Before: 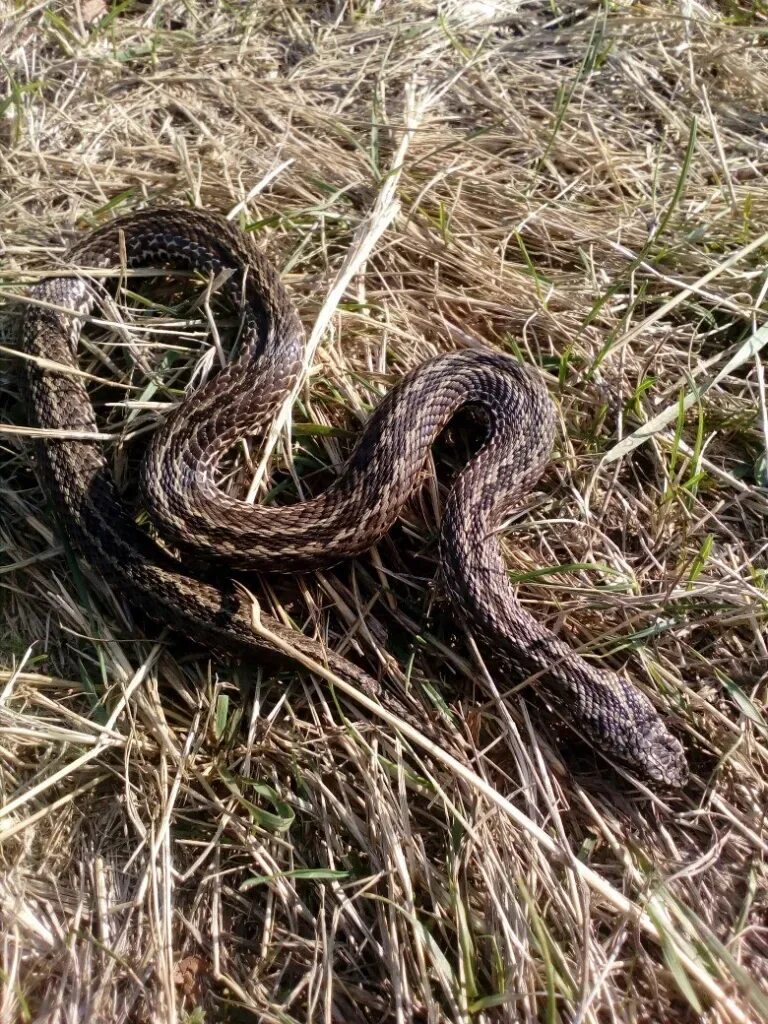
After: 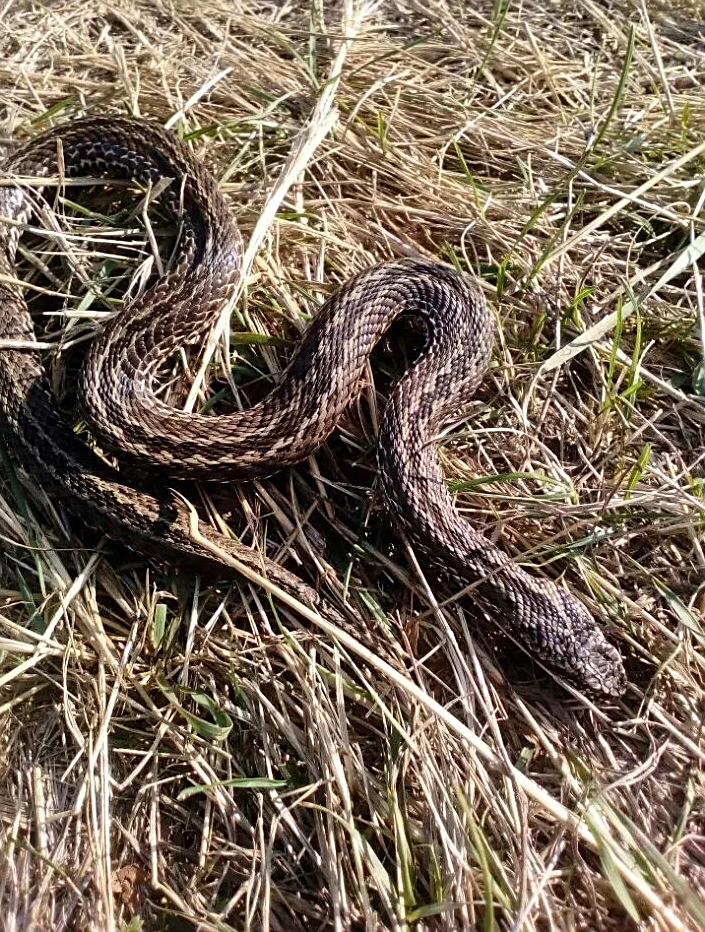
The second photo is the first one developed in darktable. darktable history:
sharpen: on, module defaults
contrast brightness saturation: contrast 0.103, brightness 0.036, saturation 0.095
crop and rotate: left 8.117%, top 8.895%
shadows and highlights: low approximation 0.01, soften with gaussian
